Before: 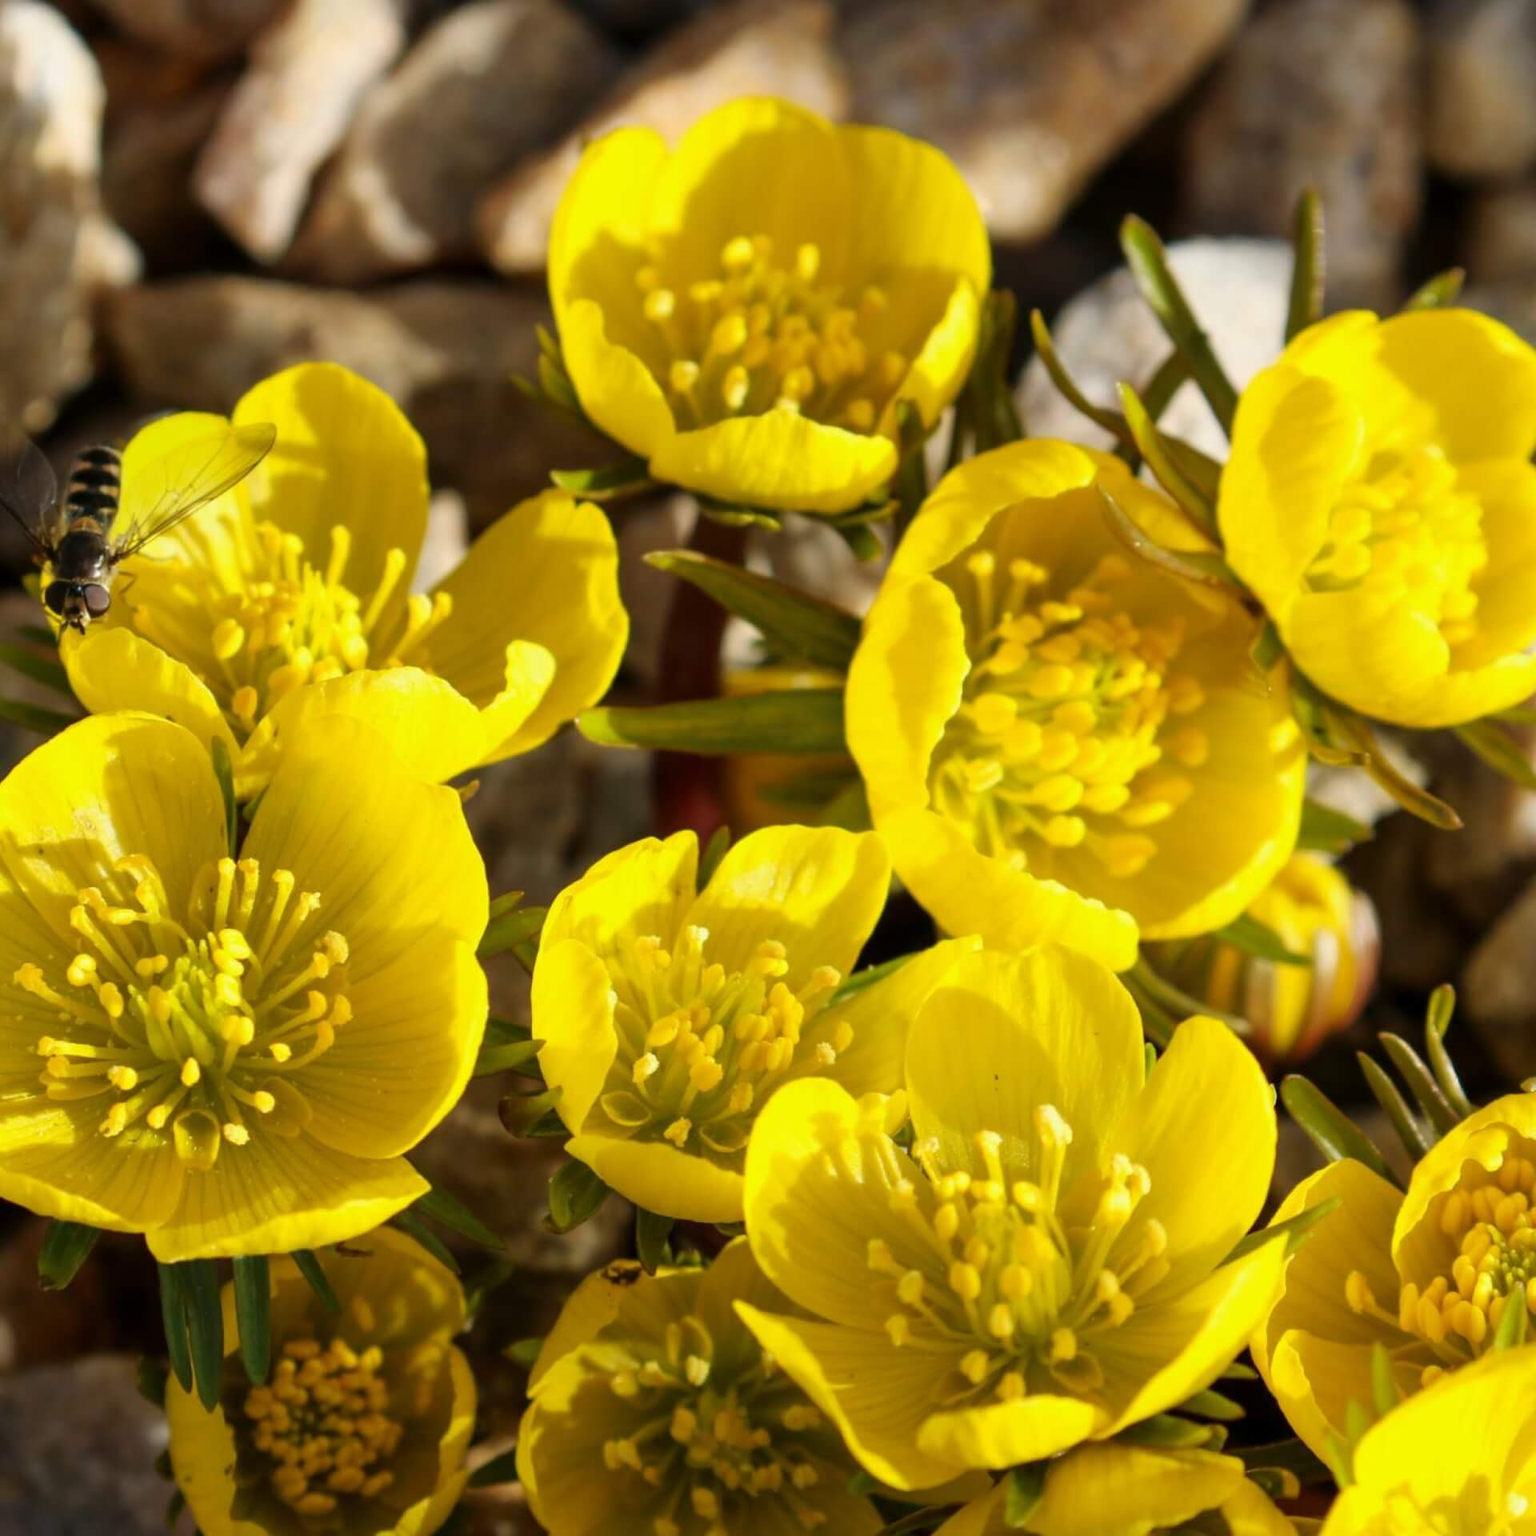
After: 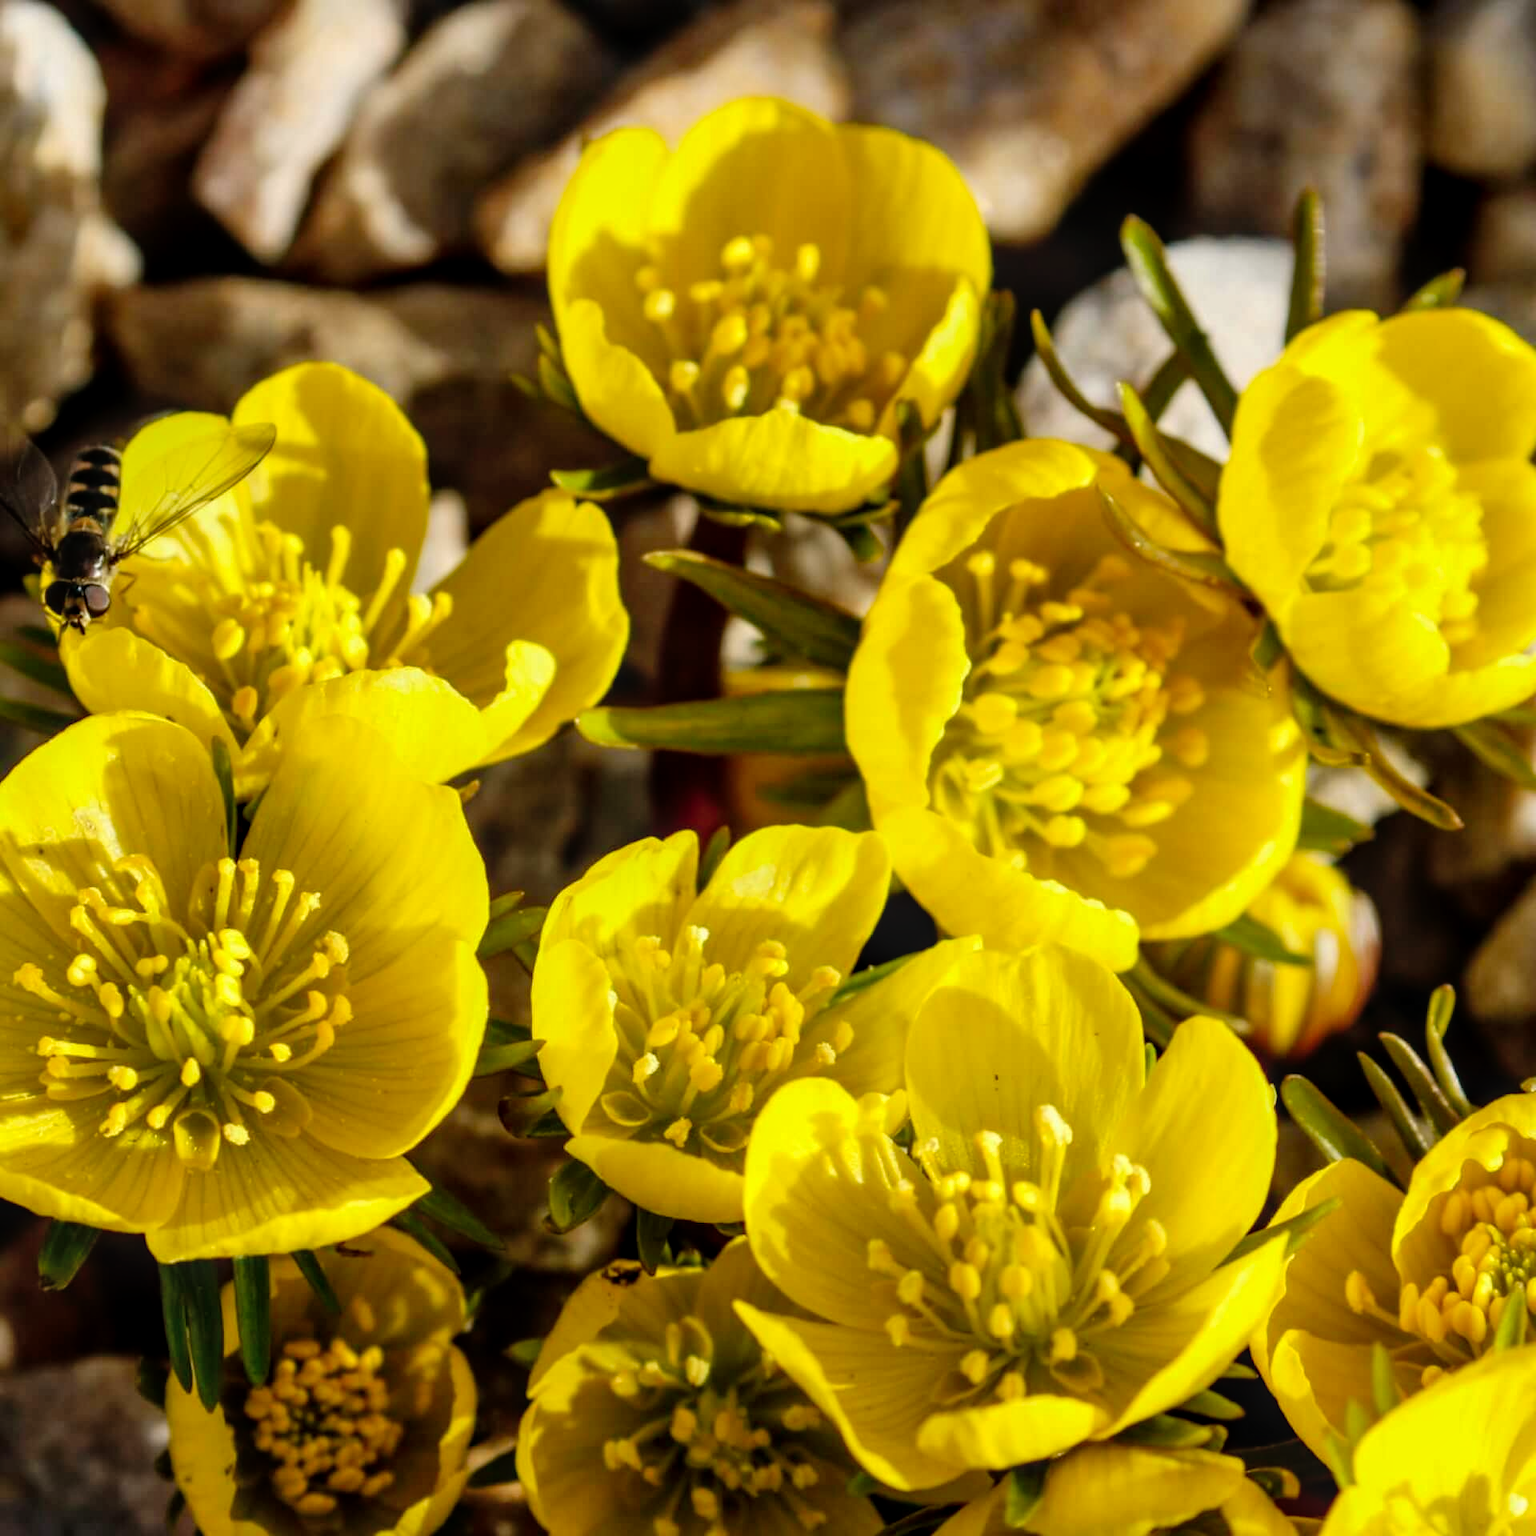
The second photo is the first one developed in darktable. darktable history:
tone curve: curves: ch0 [(0, 0) (0.003, 0.003) (0.011, 0.003) (0.025, 0.007) (0.044, 0.014) (0.069, 0.02) (0.1, 0.03) (0.136, 0.054) (0.177, 0.099) (0.224, 0.156) (0.277, 0.227) (0.335, 0.302) (0.399, 0.375) (0.468, 0.456) (0.543, 0.54) (0.623, 0.625) (0.709, 0.717) (0.801, 0.807) (0.898, 0.895) (1, 1)], preserve colors none
local contrast: on, module defaults
shadows and highlights: shadows 32.31, highlights -32.63, highlights color adjustment 49.45%, soften with gaussian
